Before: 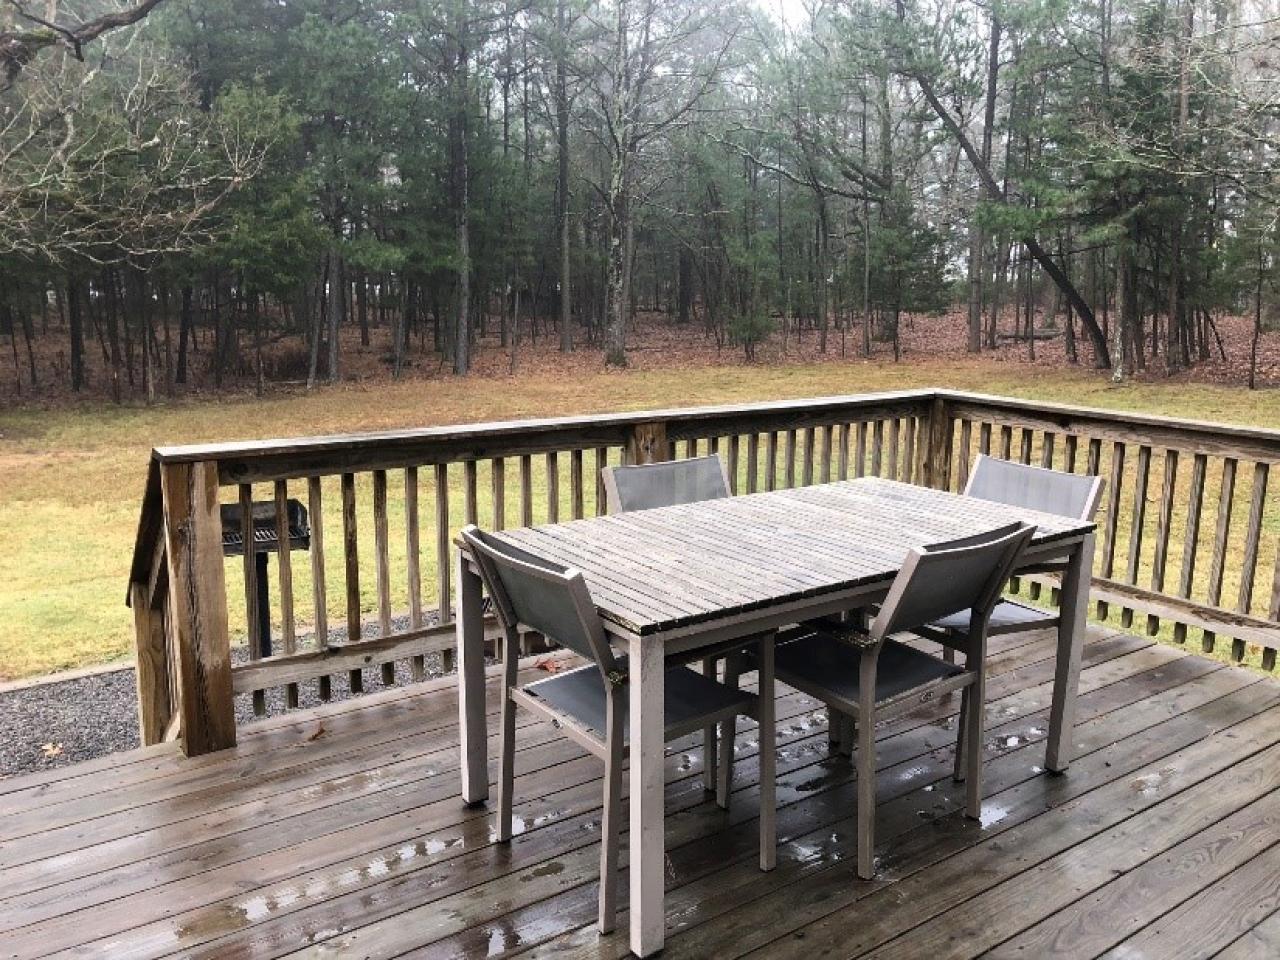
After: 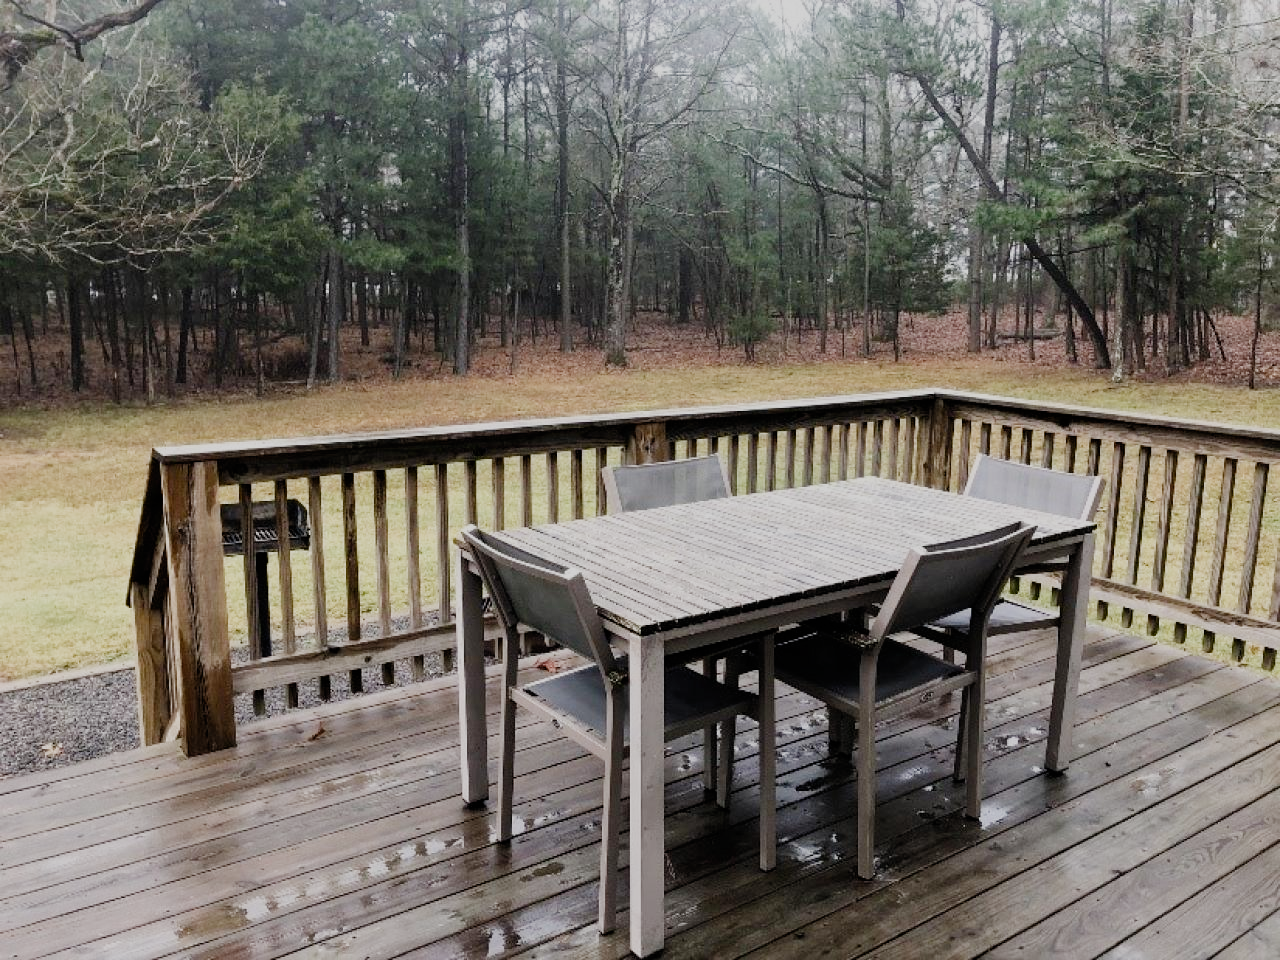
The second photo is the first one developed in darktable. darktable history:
filmic rgb: black relative exposure -7.43 EV, white relative exposure 4.82 EV, hardness 3.4, add noise in highlights 0, preserve chrominance no, color science v3 (2019), use custom middle-gray values true, contrast in highlights soft
